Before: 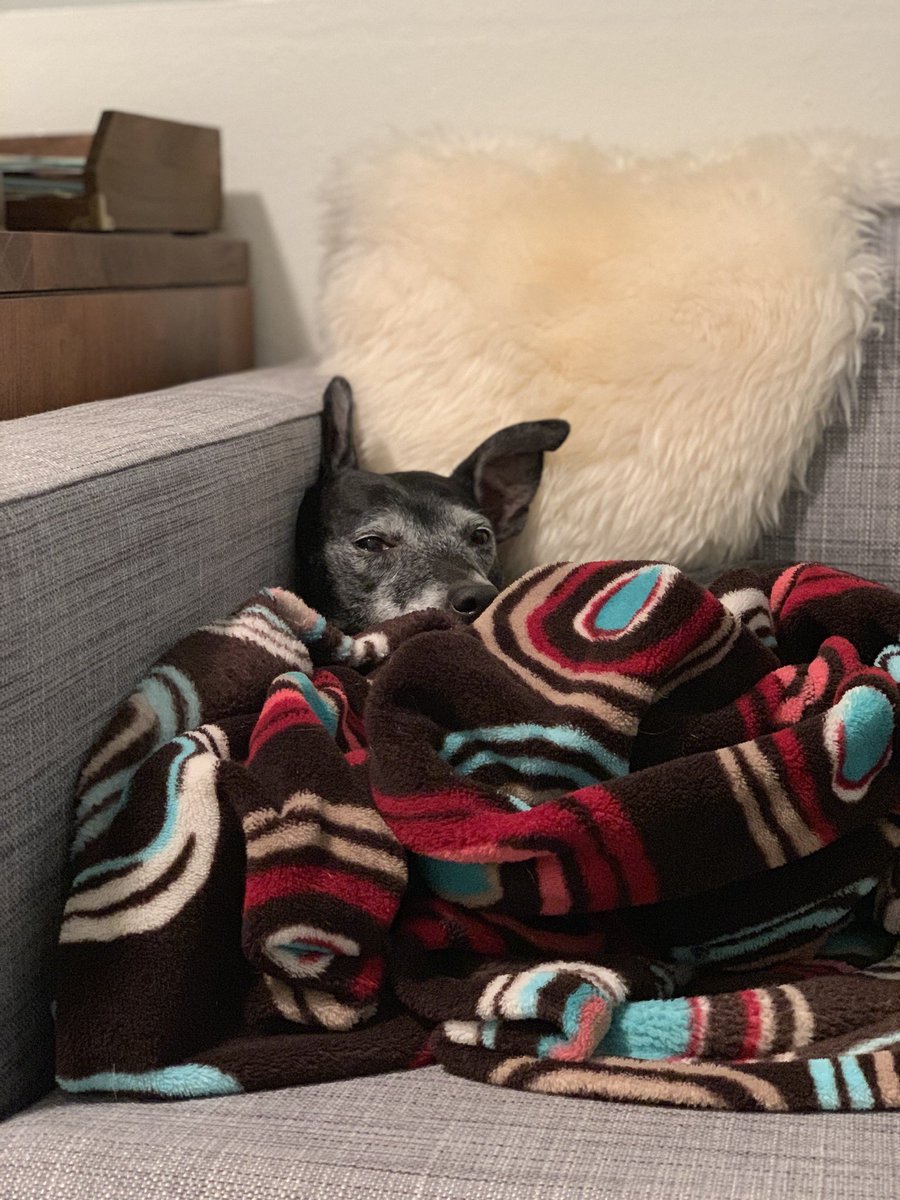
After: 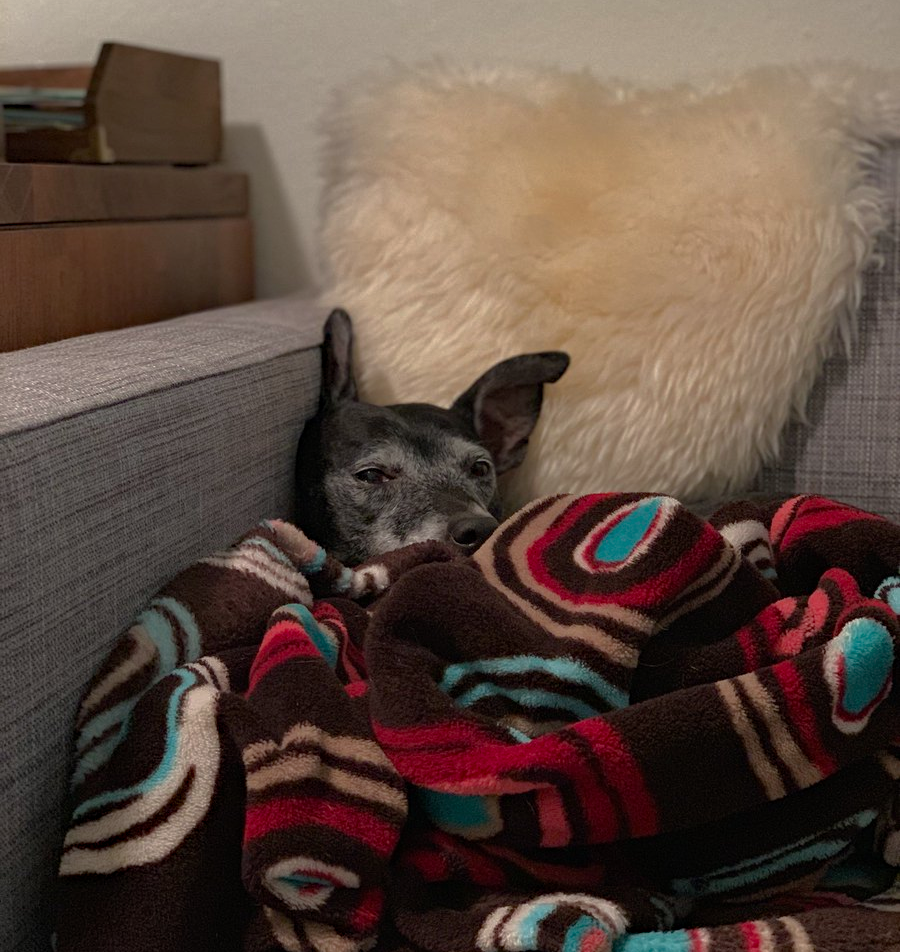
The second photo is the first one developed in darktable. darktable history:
crop and rotate: top 5.667%, bottom 14.937%
haze removal: compatibility mode true, adaptive false
base curve: curves: ch0 [(0, 0) (0.841, 0.609) (1, 1)]
